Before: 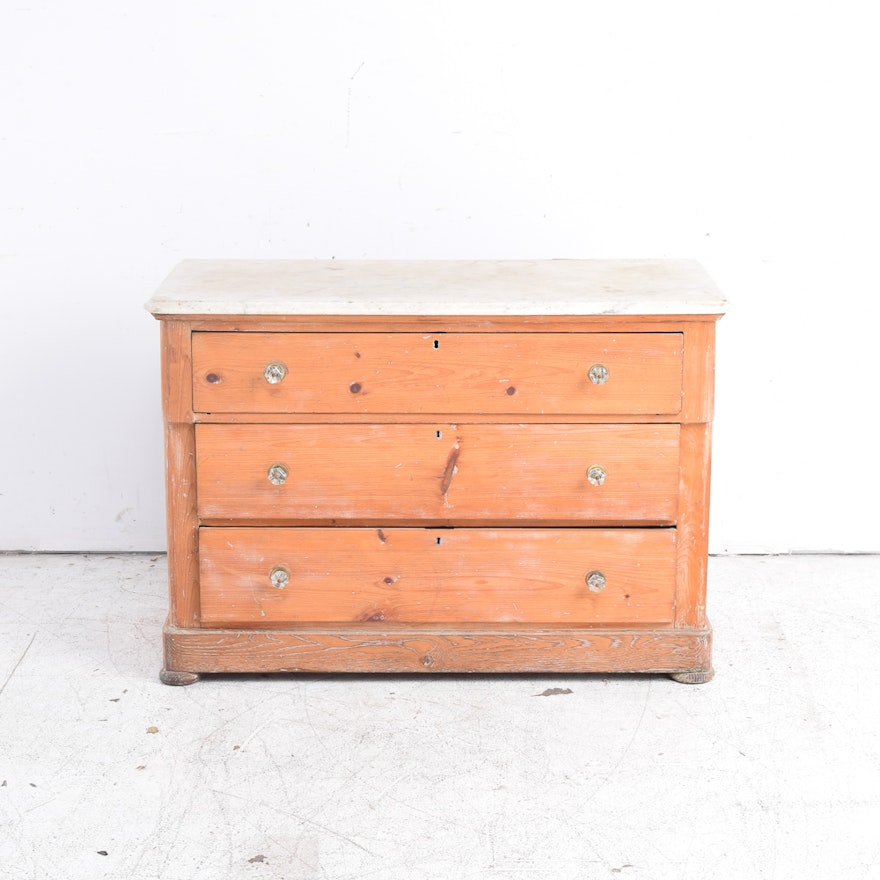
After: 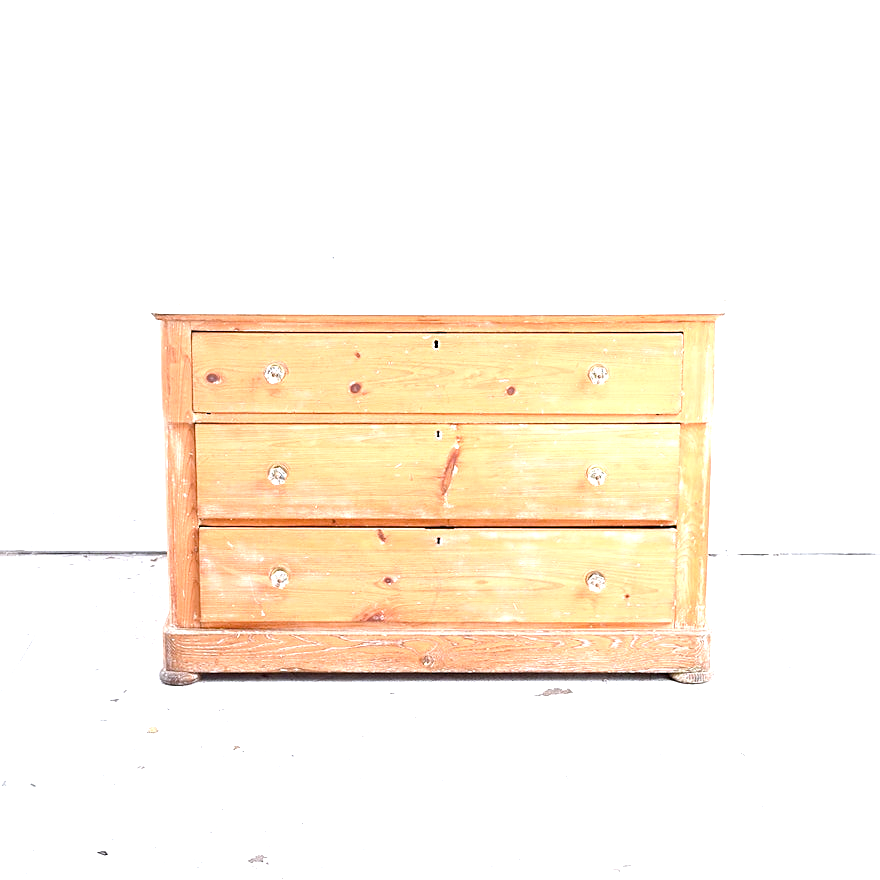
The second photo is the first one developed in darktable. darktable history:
sharpen: on, module defaults
color balance rgb: highlights gain › luminance 16.886%, highlights gain › chroma 2.967%, highlights gain › hue 262.44°, linear chroma grading › global chroma 8.78%, perceptual saturation grading › global saturation 0.522%, perceptual saturation grading › highlights -30.835%, perceptual saturation grading › shadows 19.915%, perceptual brilliance grading › highlights 7.351%, perceptual brilliance grading › mid-tones 3.369%, perceptual brilliance grading › shadows 1.901%, global vibrance 50.208%
exposure: black level correction 0.004, exposure 0.411 EV, compensate highlight preservation false
local contrast: highlights 106%, shadows 99%, detail 119%, midtone range 0.2
